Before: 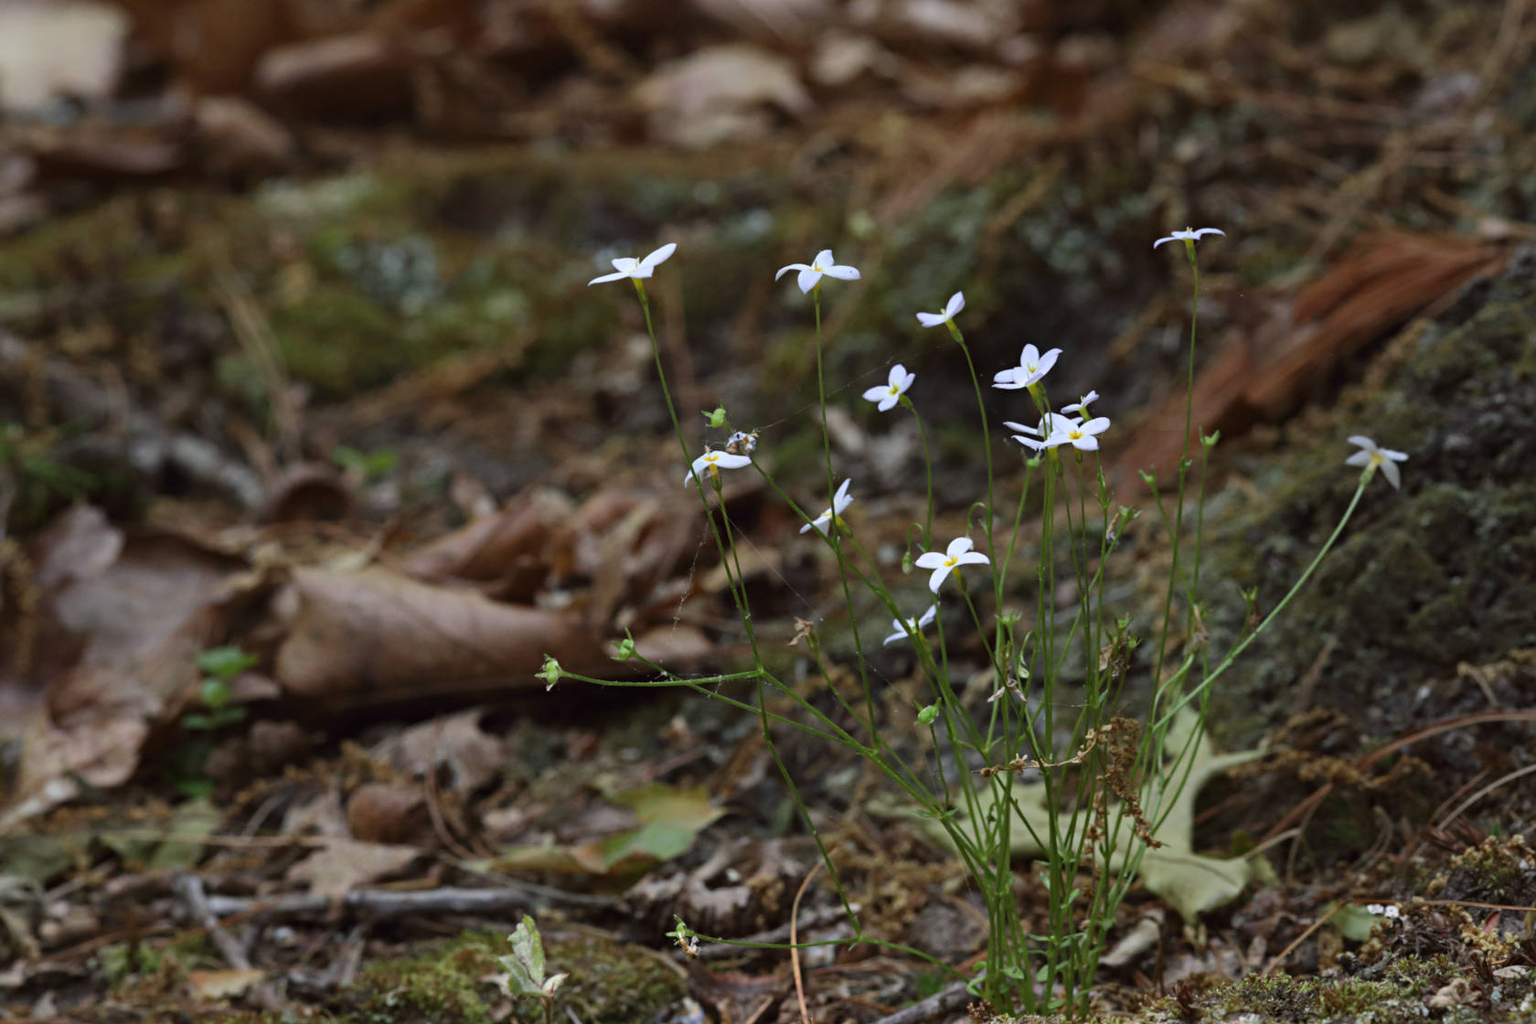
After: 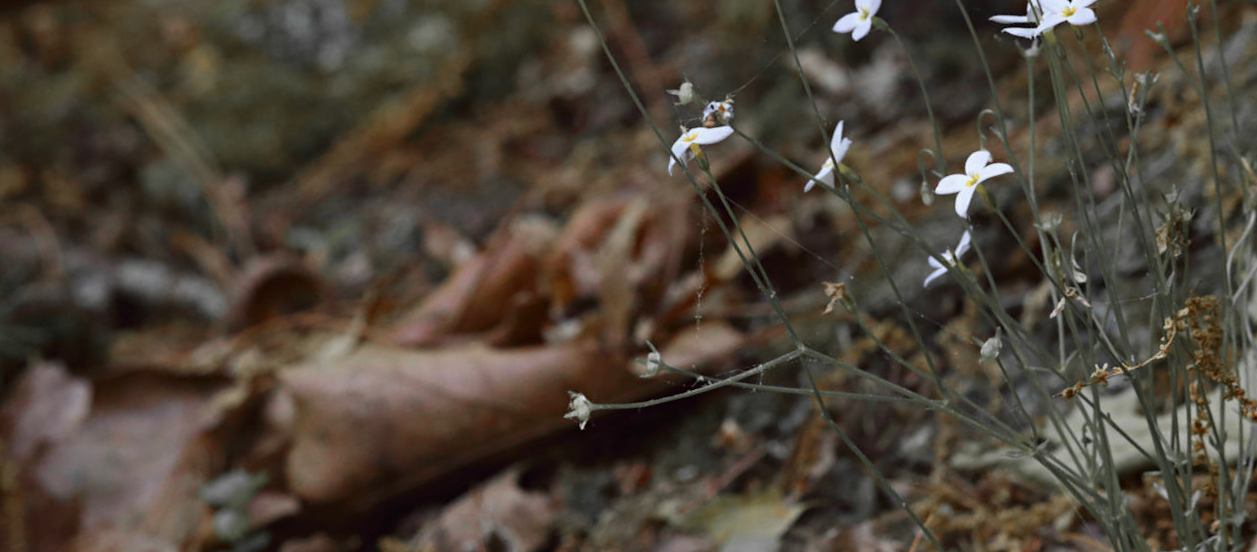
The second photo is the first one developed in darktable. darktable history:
crop: top 26.531%, right 17.959%
color zones: curves: ch1 [(0, 0.679) (0.143, 0.647) (0.286, 0.261) (0.378, -0.011) (0.571, 0.396) (0.714, 0.399) (0.857, 0.406) (1, 0.679)]
rotate and perspective: rotation -14.8°, crop left 0.1, crop right 0.903, crop top 0.25, crop bottom 0.748
